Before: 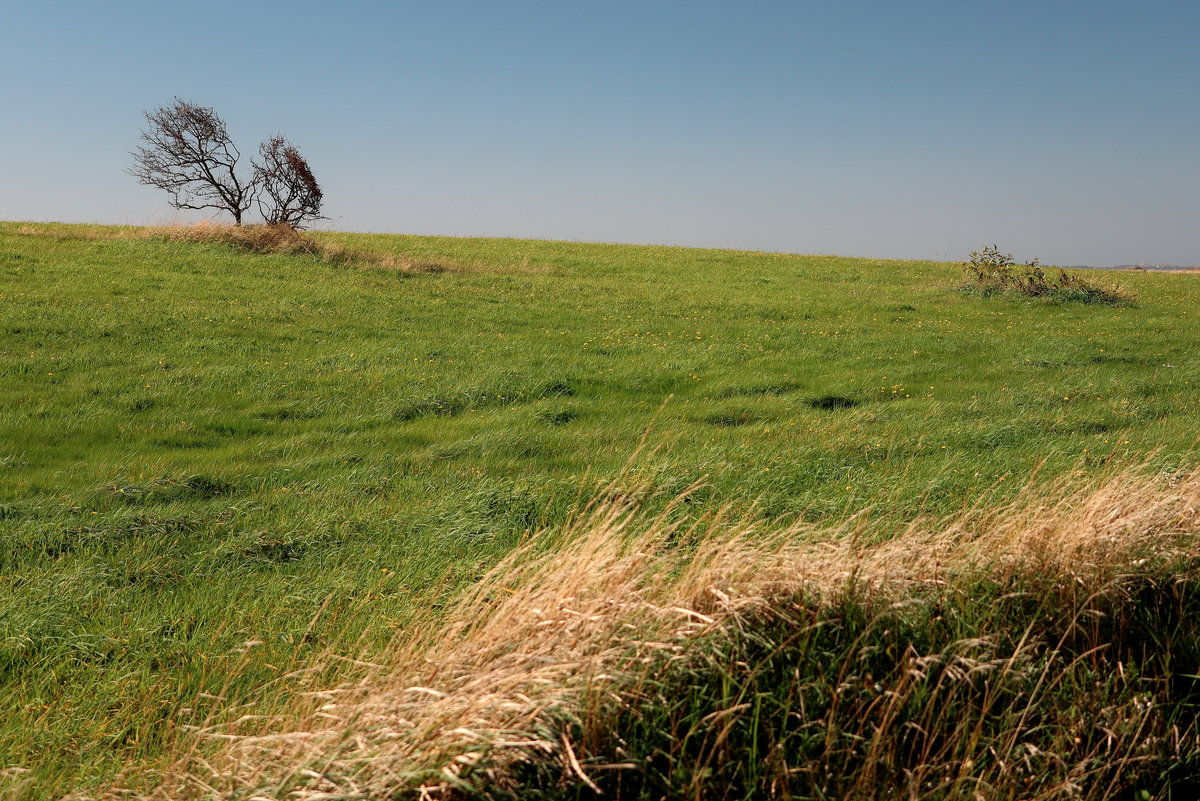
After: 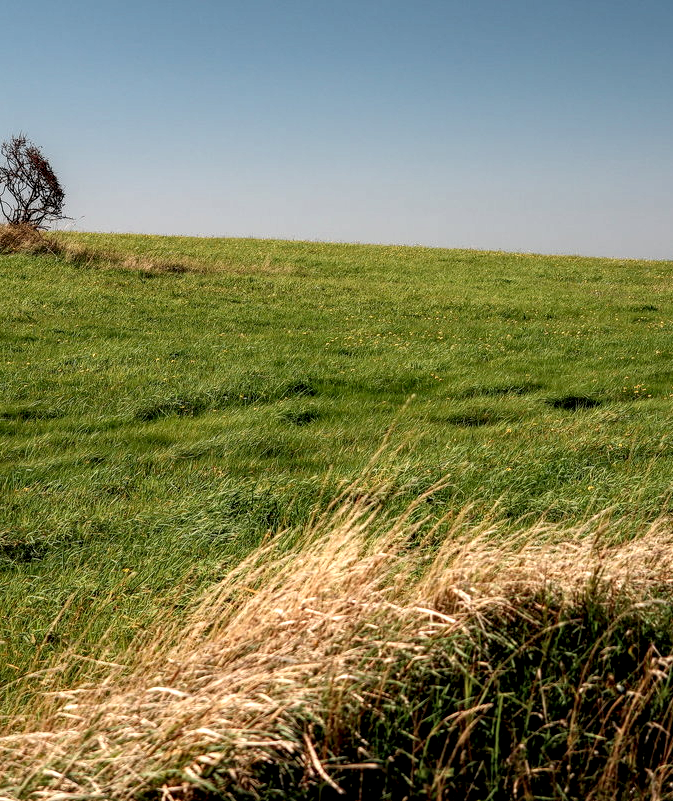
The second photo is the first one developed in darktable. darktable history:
crop: left 21.503%, right 22.405%
exposure: black level correction 0.001, compensate exposure bias true, compensate highlight preservation false
local contrast: detail 160%
